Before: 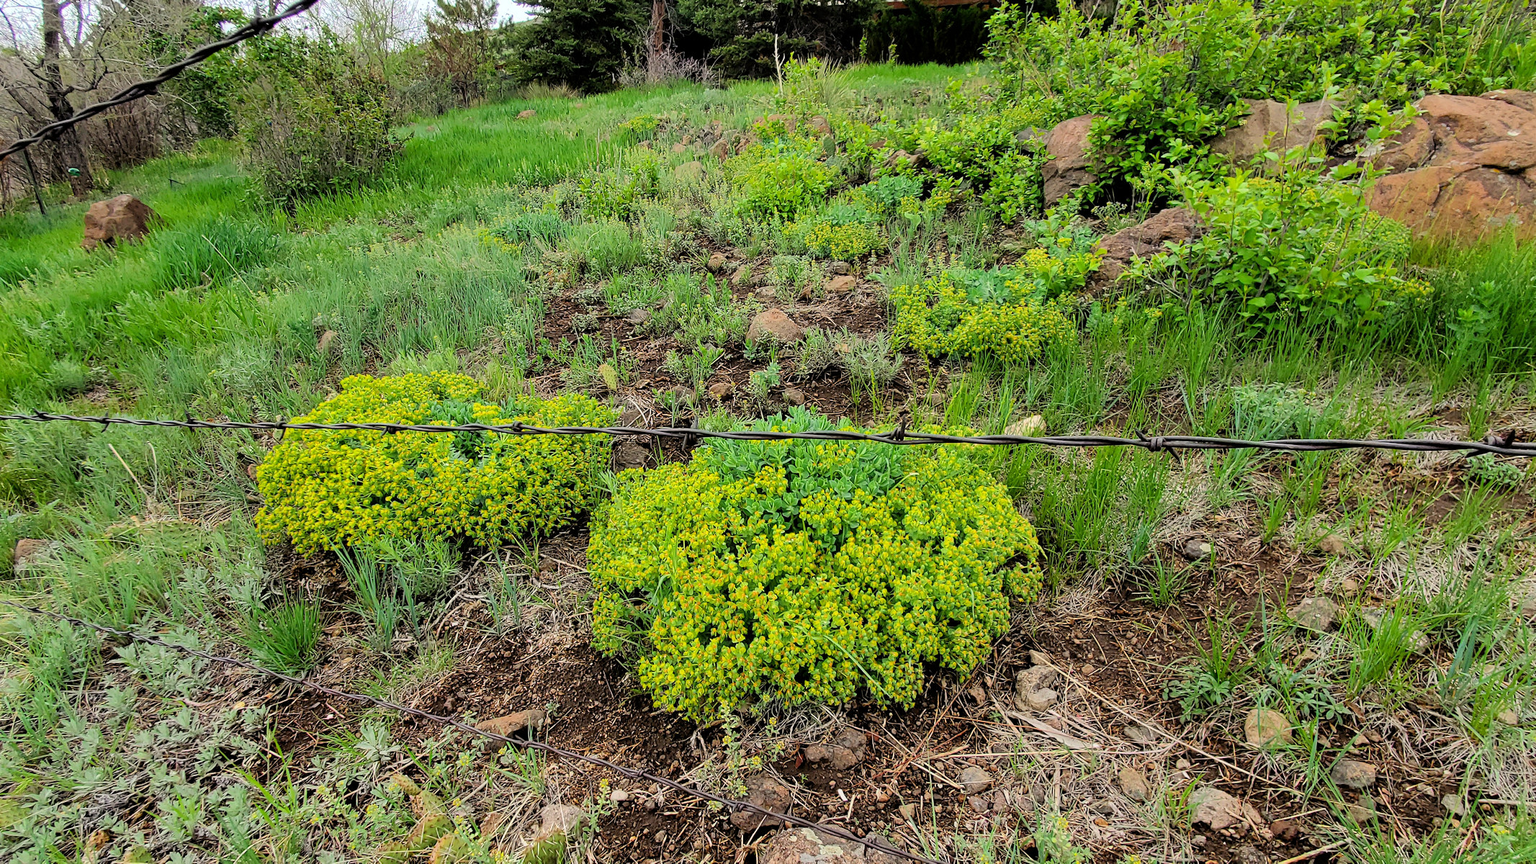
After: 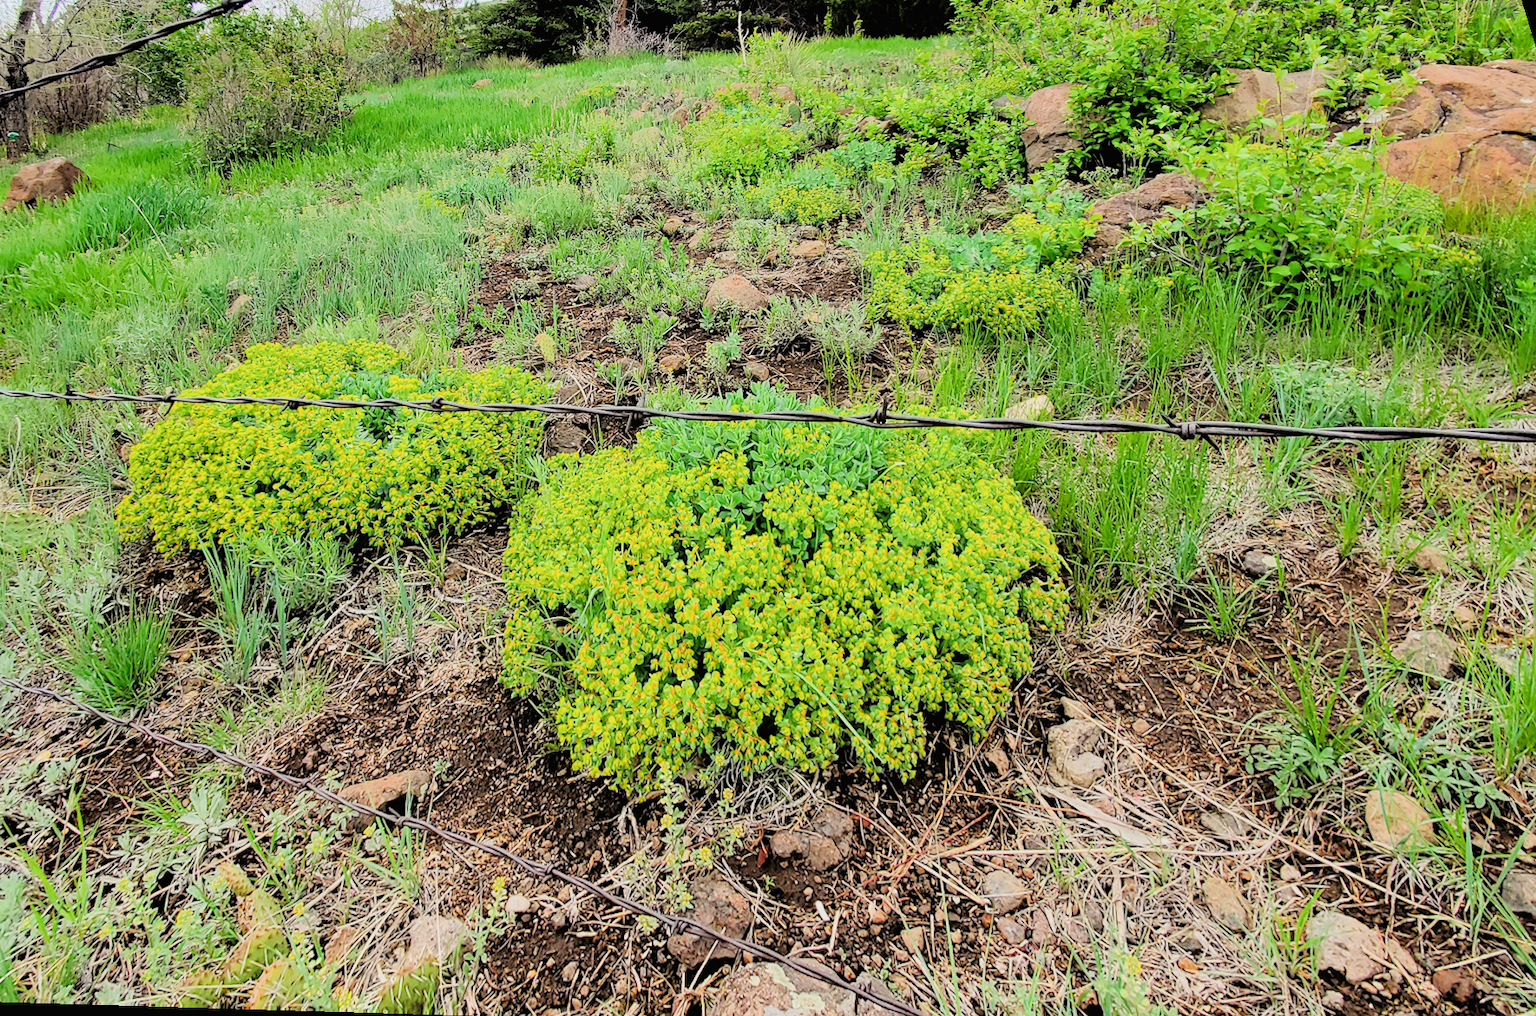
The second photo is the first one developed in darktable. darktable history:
filmic rgb: black relative exposure -7.65 EV, white relative exposure 4.56 EV, hardness 3.61
exposure: black level correction 0, exposure 0.95 EV, compensate exposure bias true, compensate highlight preservation false
contrast brightness saturation: contrast -0.02, brightness -0.01, saturation 0.03
rotate and perspective: rotation 0.72°, lens shift (vertical) -0.352, lens shift (horizontal) -0.051, crop left 0.152, crop right 0.859, crop top 0.019, crop bottom 0.964
